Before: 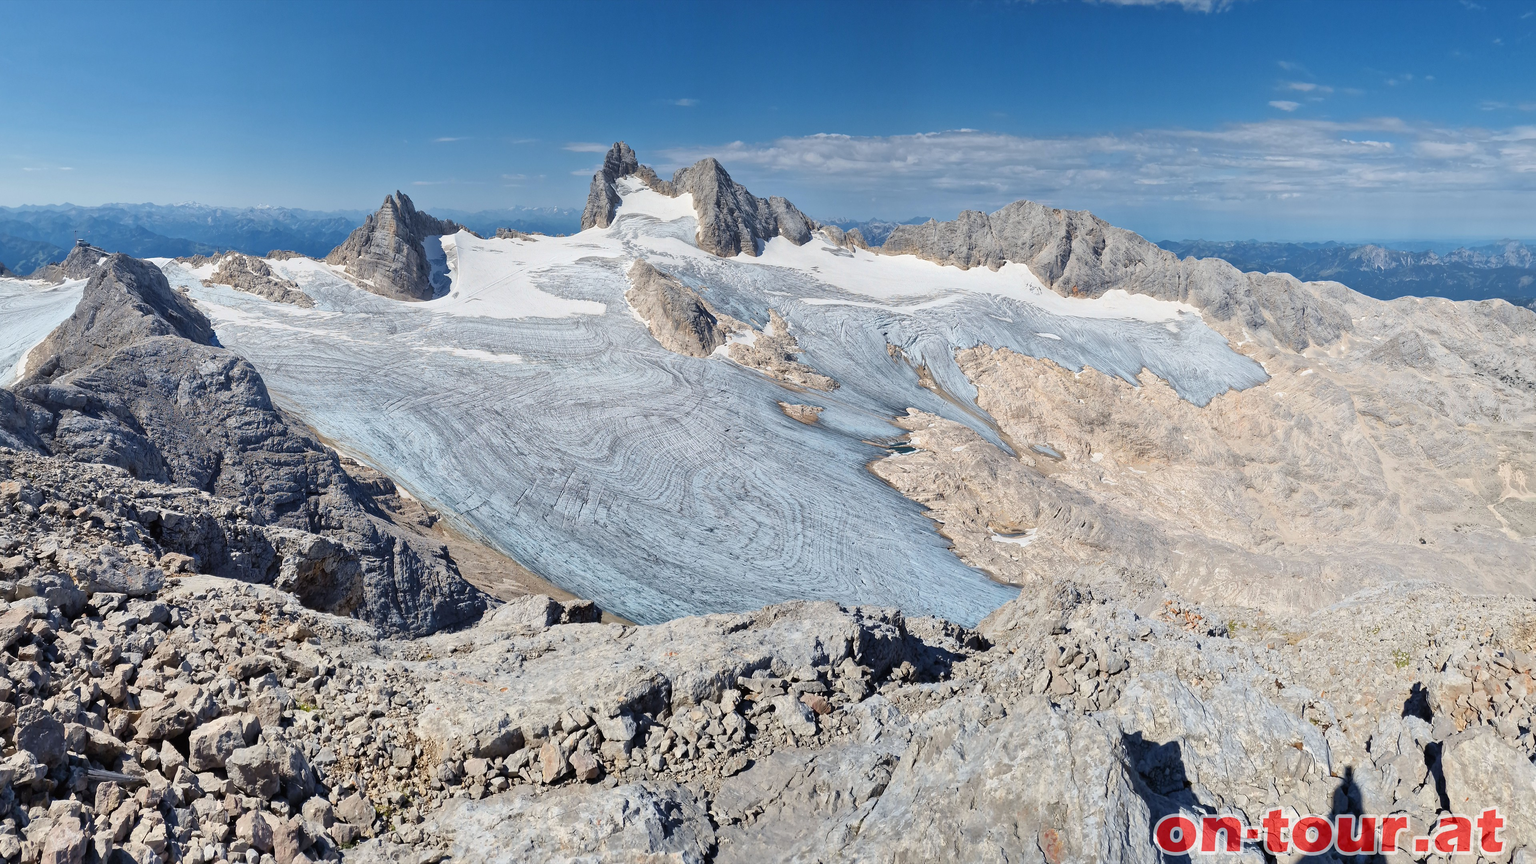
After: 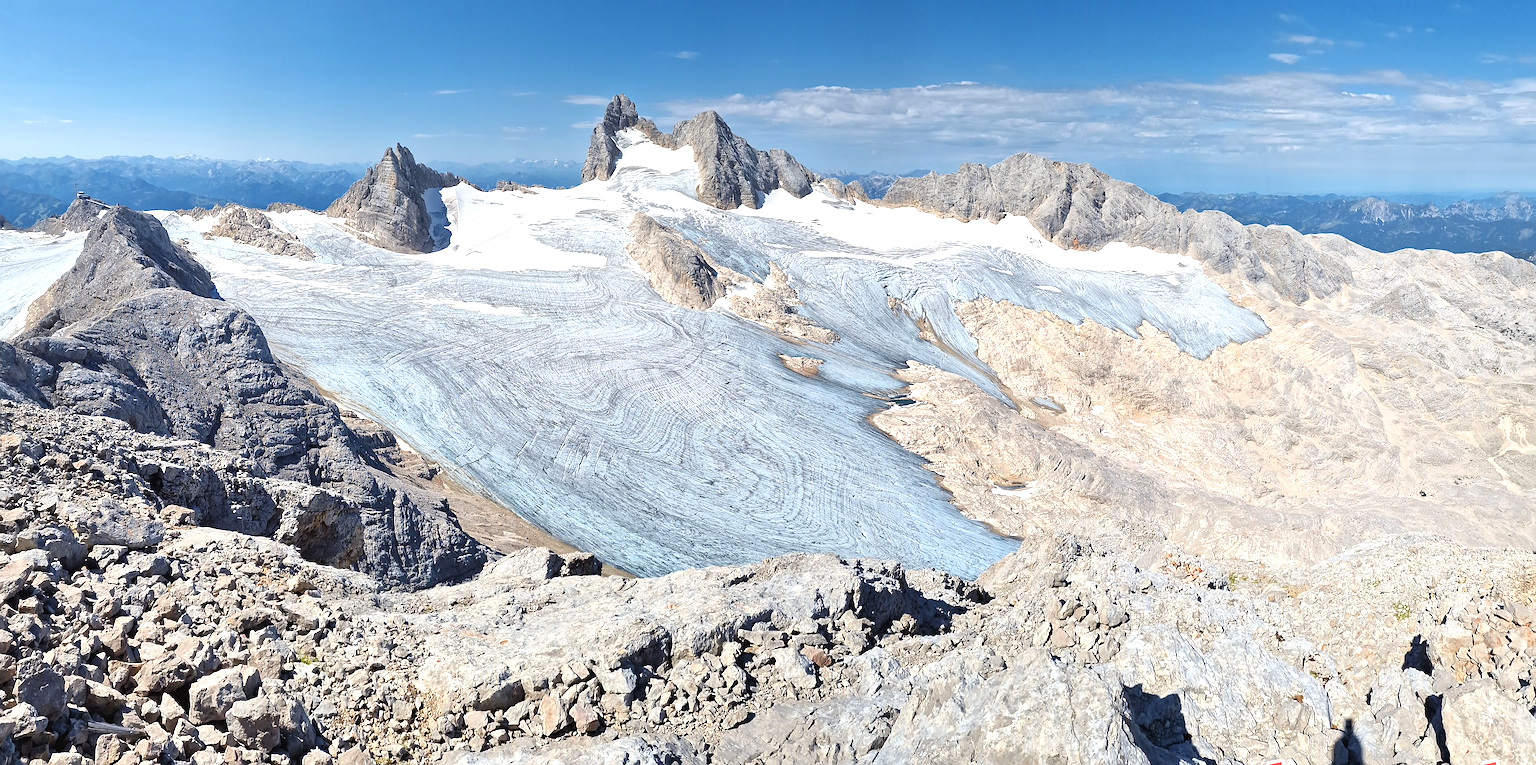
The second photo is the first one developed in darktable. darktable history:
crop and rotate: top 5.551%, bottom 5.851%
exposure: black level correction 0, exposure 0.591 EV, compensate highlight preservation false
sharpen: on, module defaults
